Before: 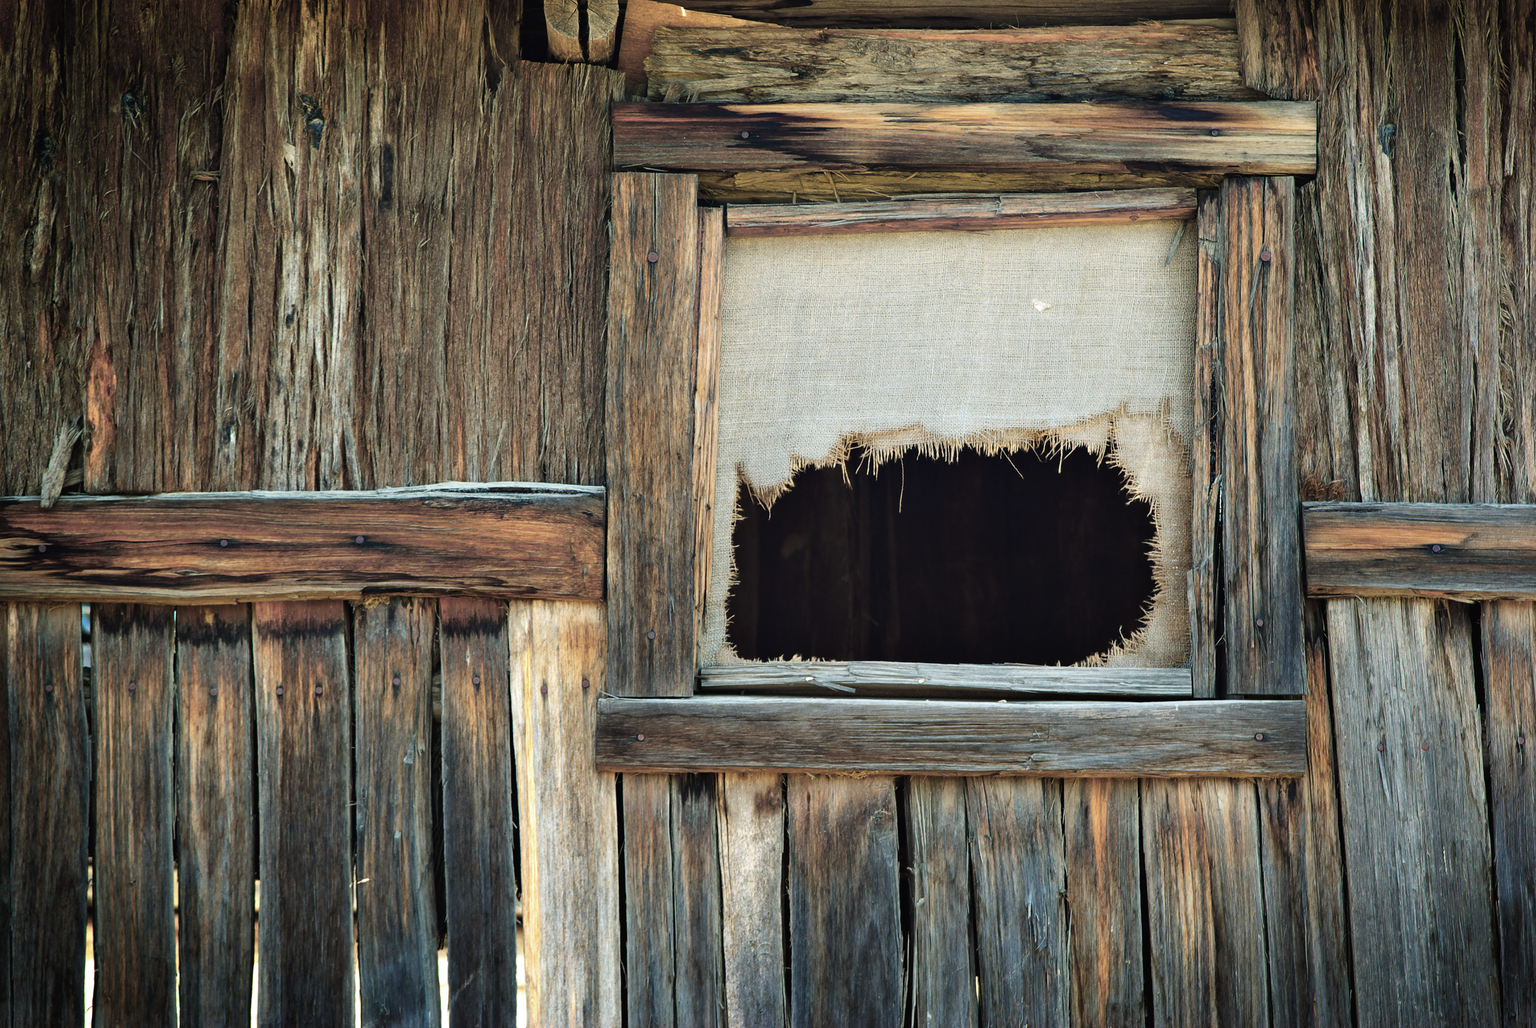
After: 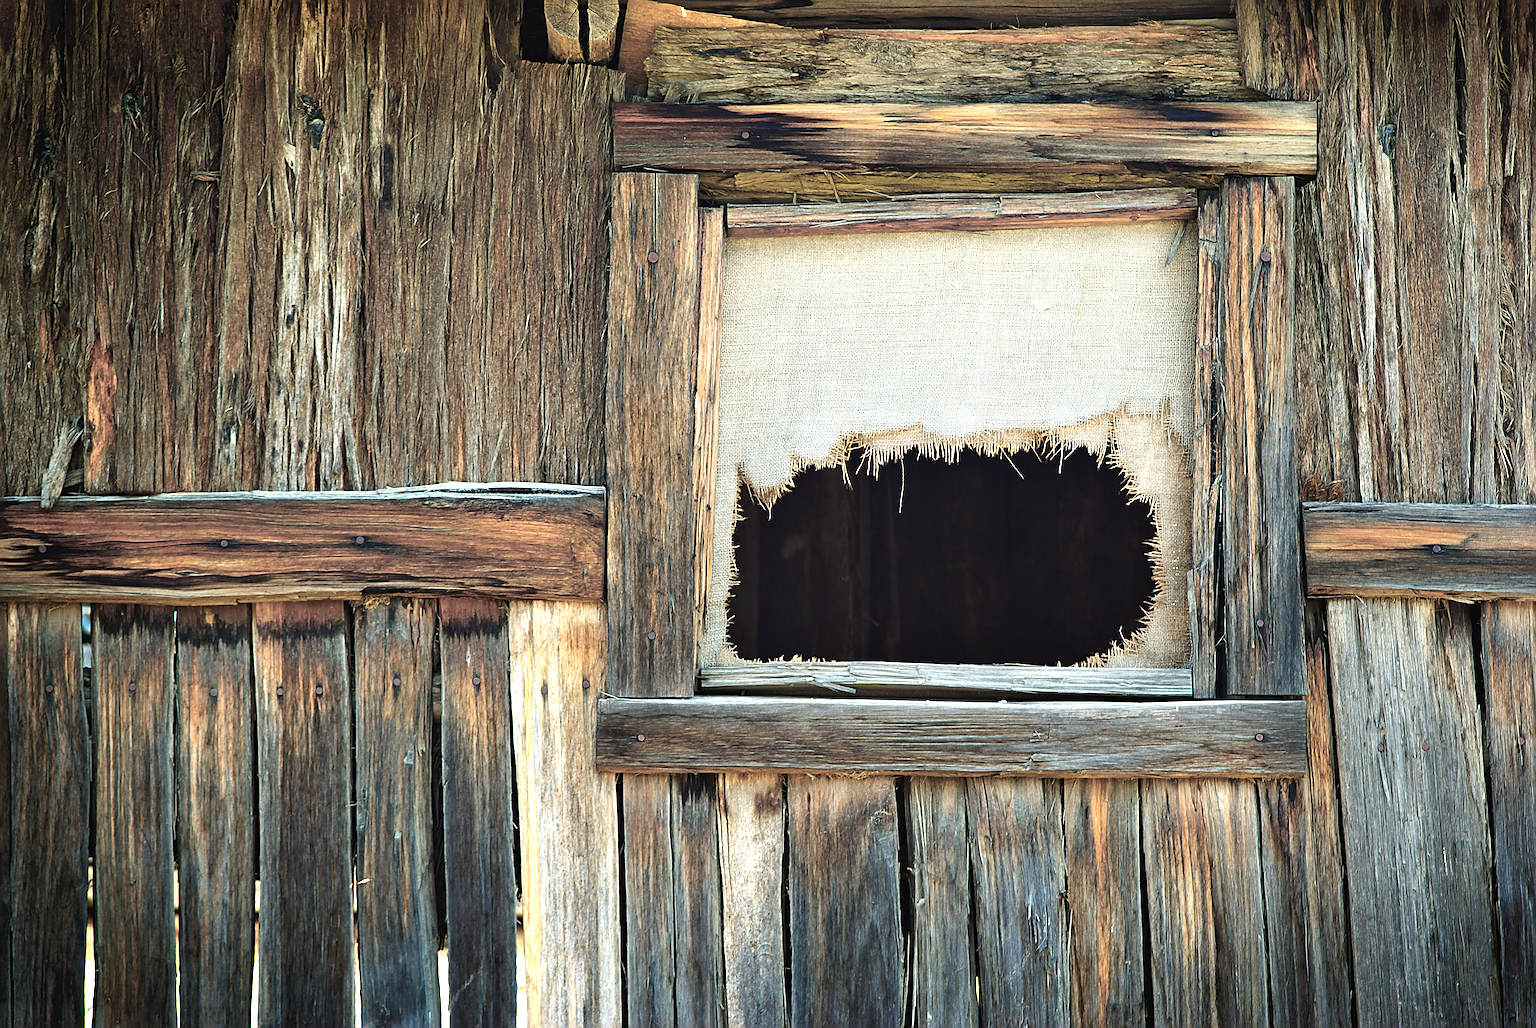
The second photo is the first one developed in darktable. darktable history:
sharpen: radius 2.81, amount 0.719
exposure: black level correction 0, exposure 0.834 EV, compensate exposure bias true, compensate highlight preservation false
